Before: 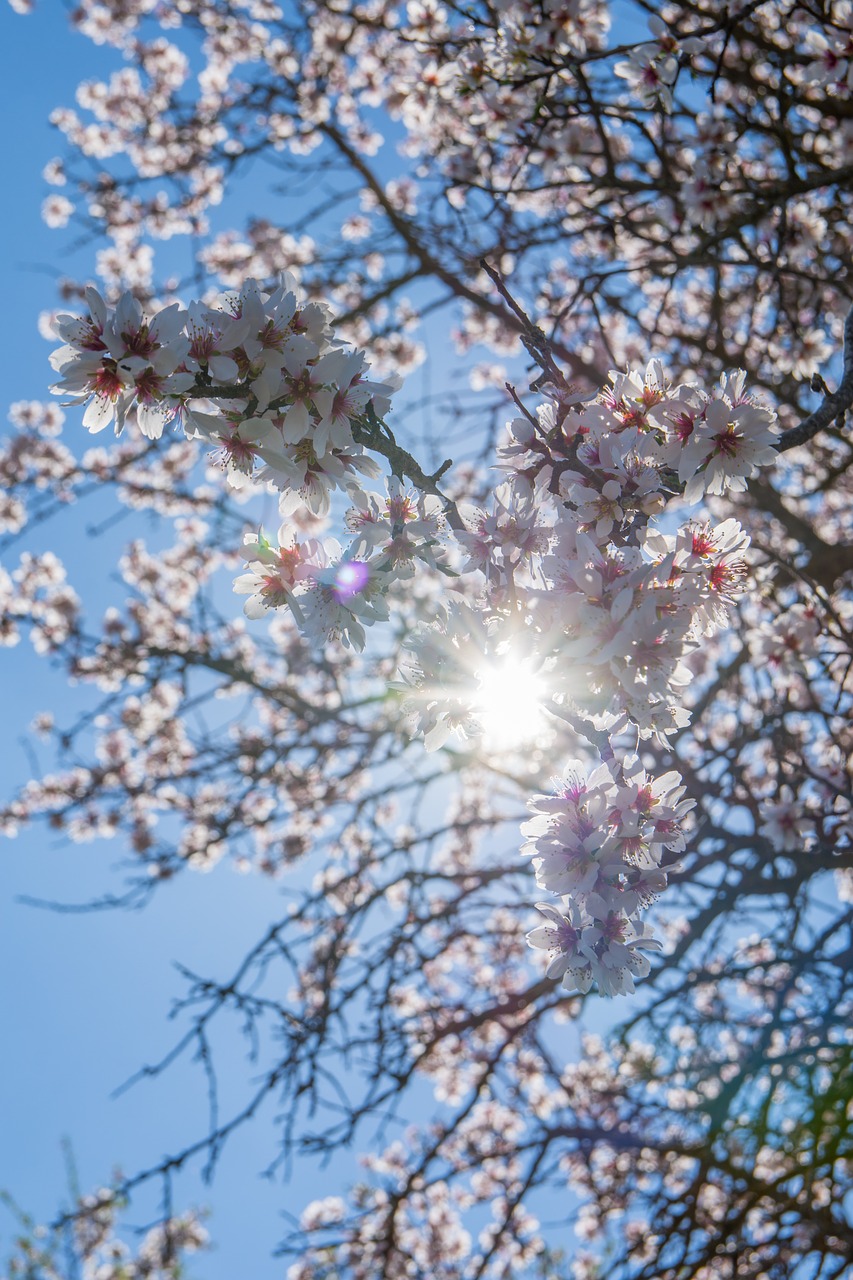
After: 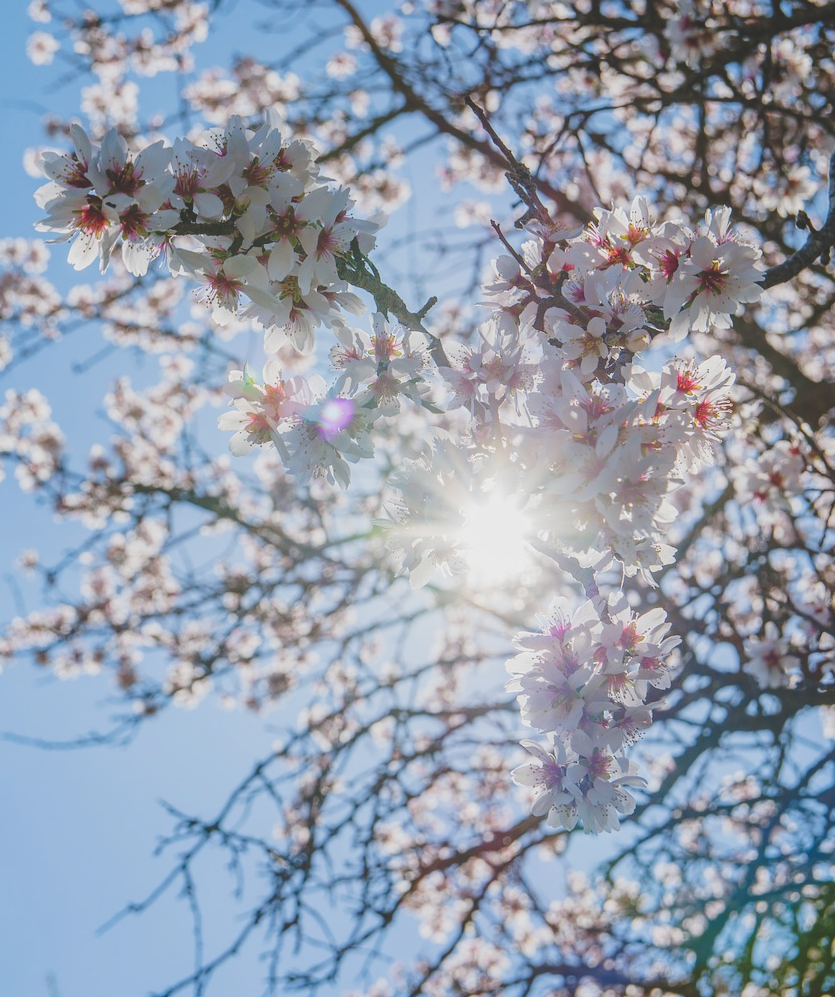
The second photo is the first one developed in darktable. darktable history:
crop and rotate: left 1.813%, top 12.748%, right 0.194%, bottom 9.35%
color balance rgb: shadows lift › chroma 3.62%, shadows lift › hue 90.2°, perceptual saturation grading › global saturation 0.102%, contrast -10.183%
tone curve: curves: ch0 [(0, 0) (0.003, 0.177) (0.011, 0.177) (0.025, 0.176) (0.044, 0.178) (0.069, 0.186) (0.1, 0.194) (0.136, 0.203) (0.177, 0.223) (0.224, 0.255) (0.277, 0.305) (0.335, 0.383) (0.399, 0.467) (0.468, 0.546) (0.543, 0.616) (0.623, 0.694) (0.709, 0.764) (0.801, 0.834) (0.898, 0.901) (1, 1)], preserve colors none
